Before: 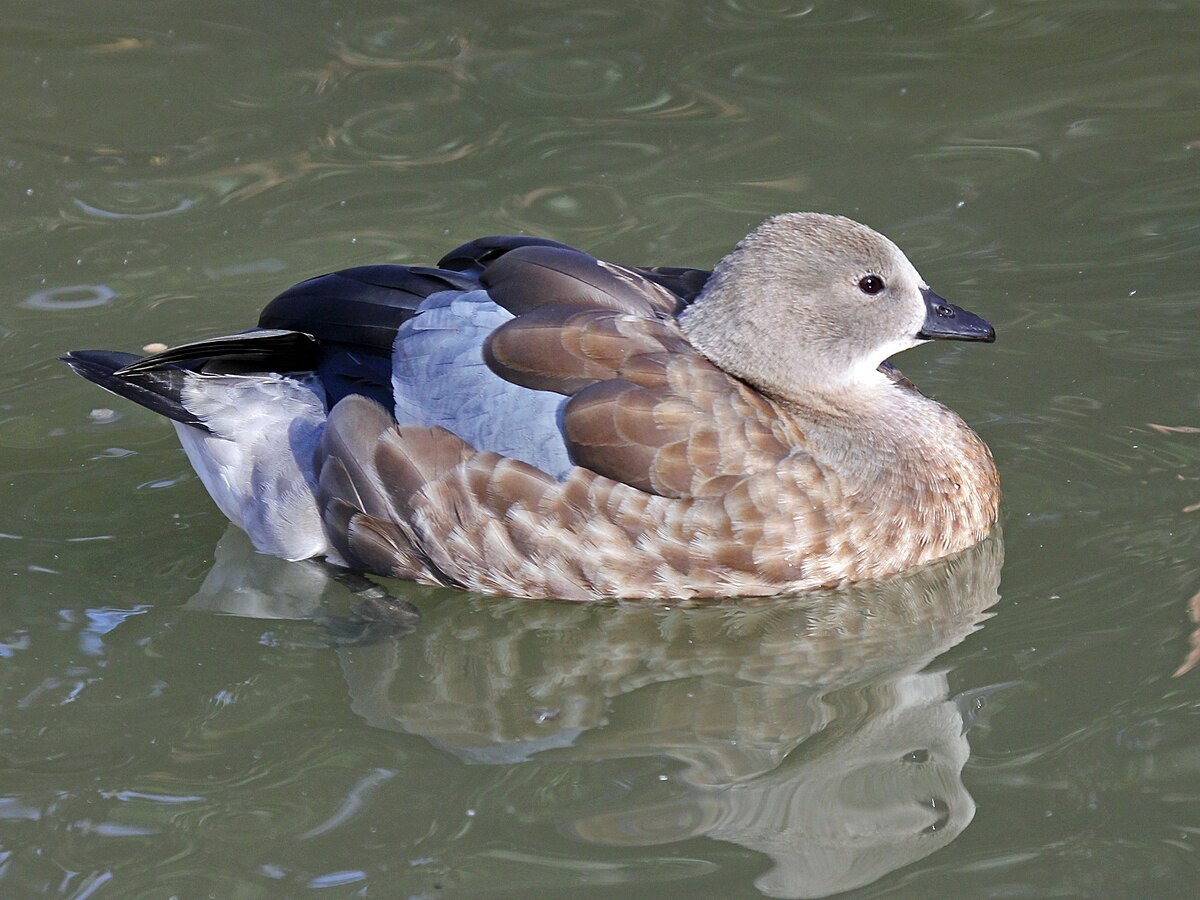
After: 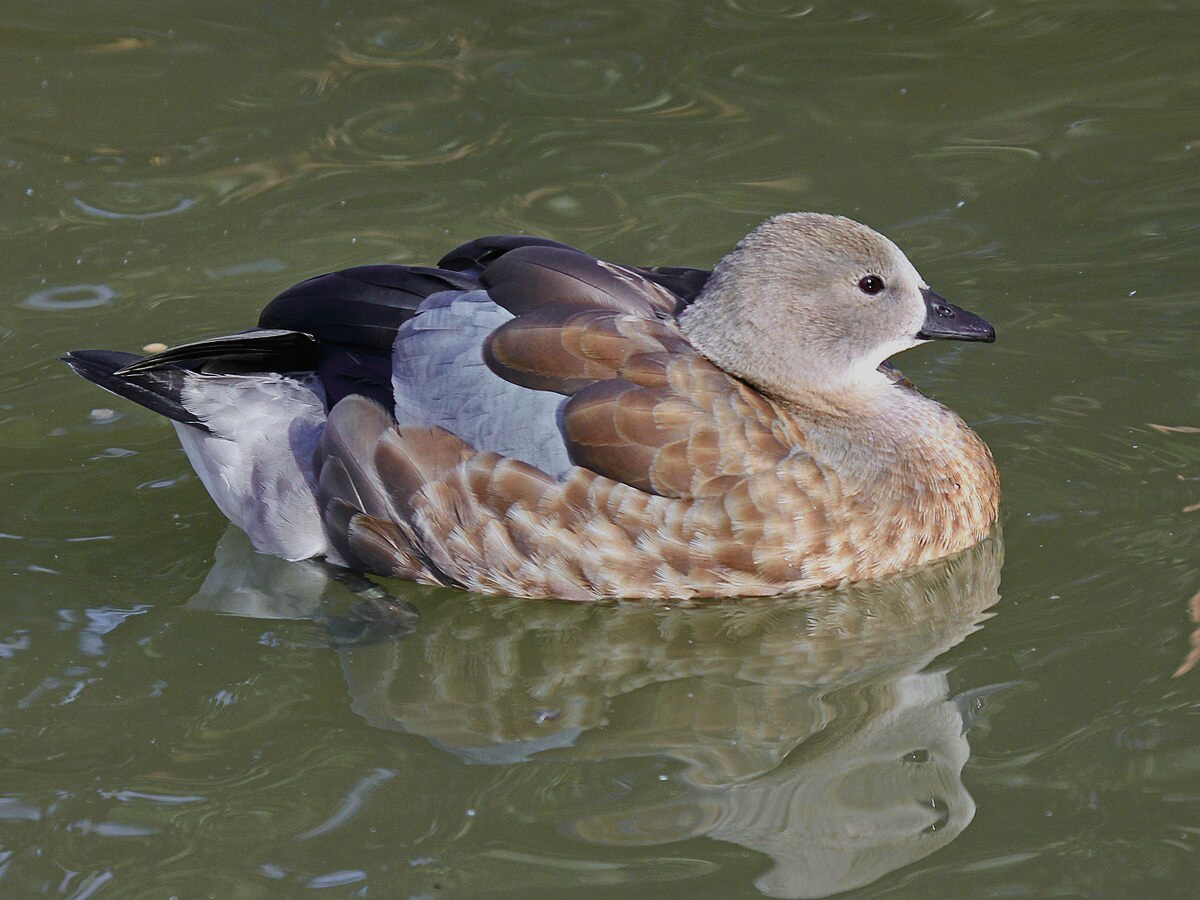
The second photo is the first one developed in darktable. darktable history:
white balance: emerald 1
tone curve: curves: ch0 [(0, 0.014) (0.036, 0.047) (0.15, 0.156) (0.27, 0.258) (0.511, 0.506) (0.761, 0.741) (1, 0.919)]; ch1 [(0, 0) (0.179, 0.173) (0.322, 0.32) (0.429, 0.431) (0.502, 0.5) (0.519, 0.522) (0.562, 0.575) (0.631, 0.65) (0.72, 0.692) (1, 1)]; ch2 [(0, 0) (0.29, 0.295) (0.404, 0.436) (0.497, 0.498) (0.533, 0.556) (0.599, 0.607) (0.696, 0.707) (1, 1)], color space Lab, independent channels, preserve colors none
exposure: exposure -0.293 EV, compensate highlight preservation false
